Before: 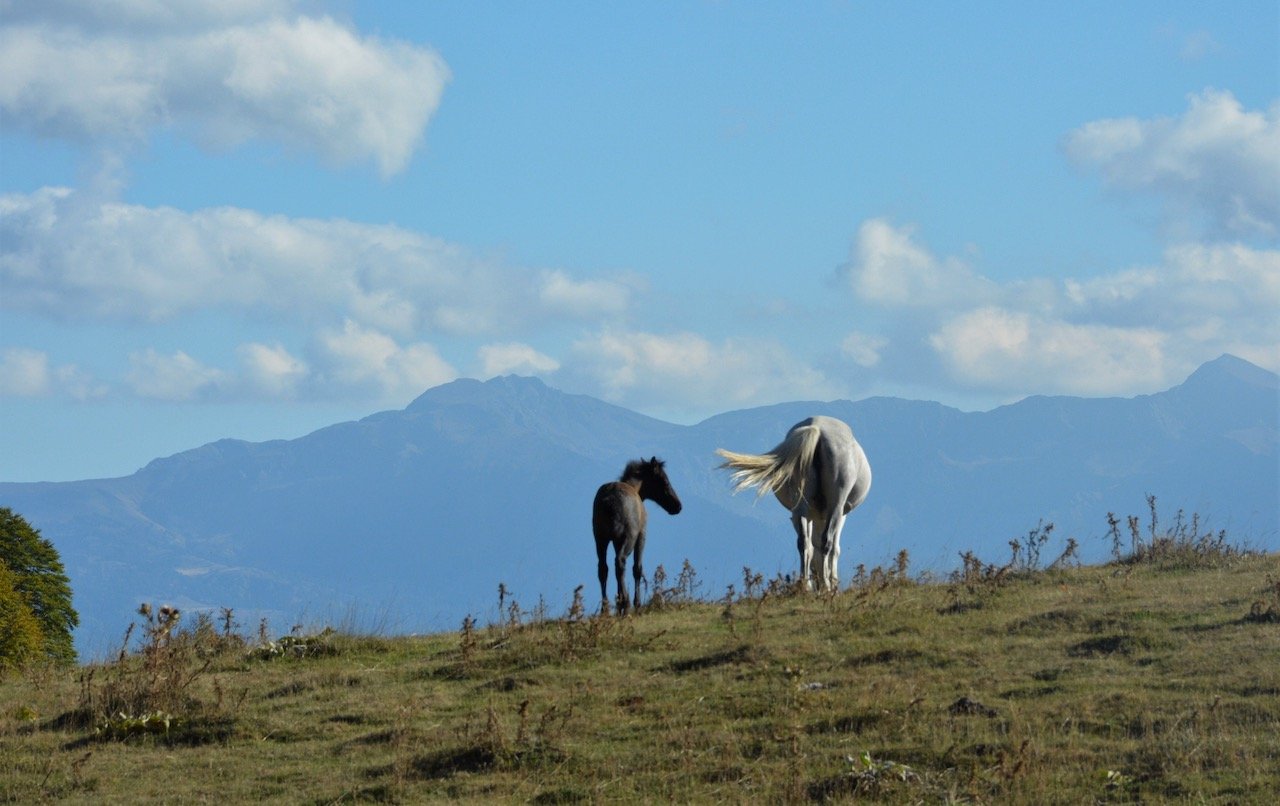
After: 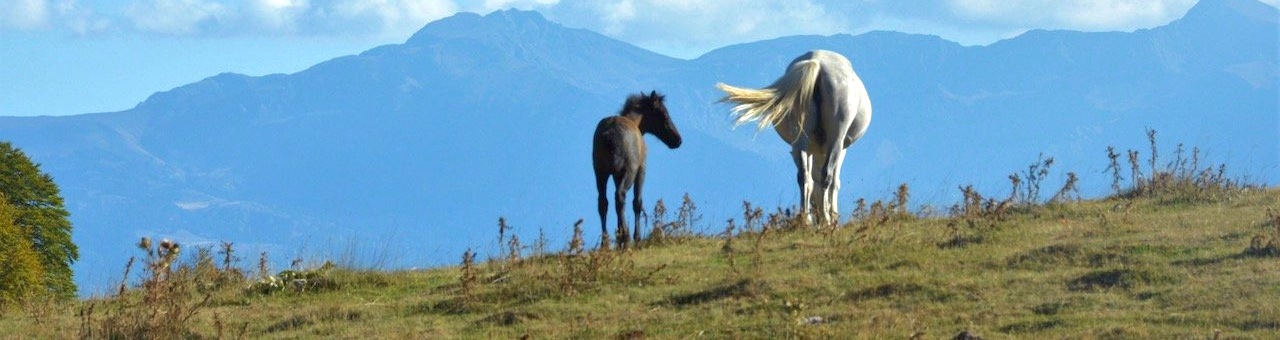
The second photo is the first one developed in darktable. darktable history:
shadows and highlights: on, module defaults
crop: top 45.465%, bottom 12.233%
exposure: exposure 0.753 EV, compensate exposure bias true, compensate highlight preservation false
velvia: on, module defaults
